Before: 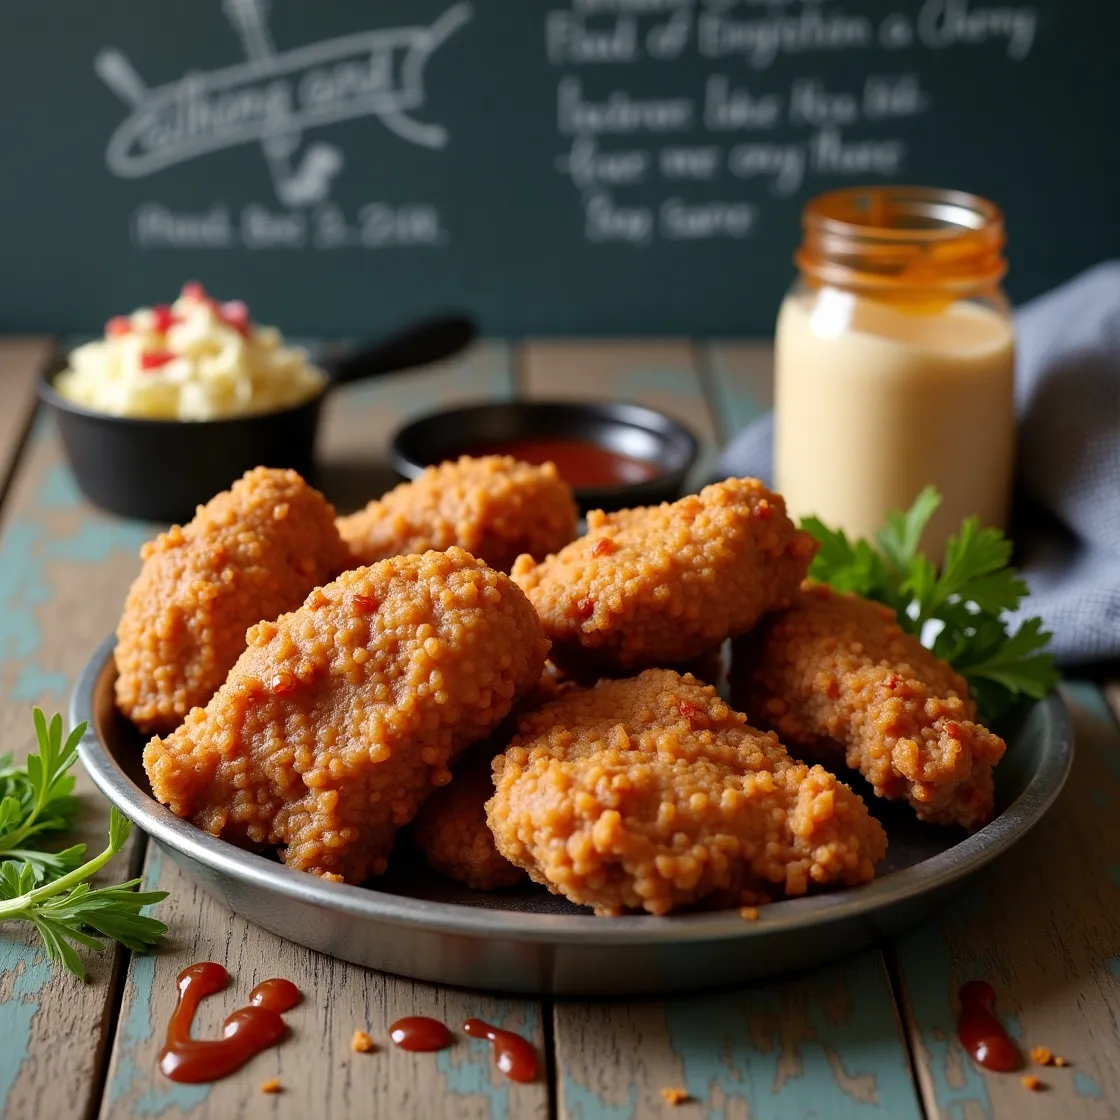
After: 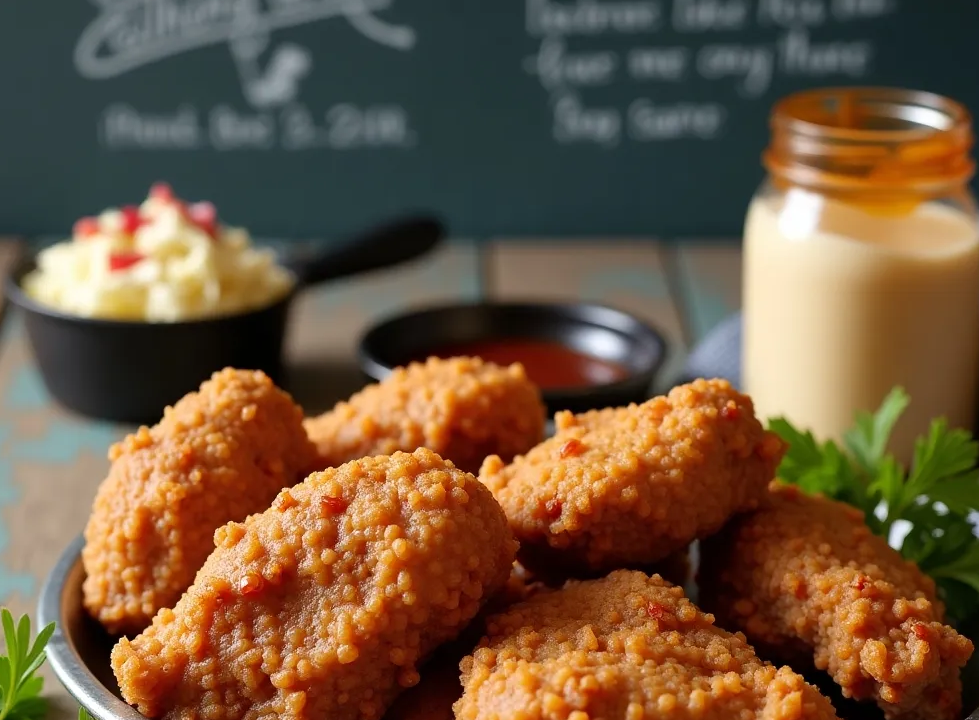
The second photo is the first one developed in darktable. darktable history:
crop: left 2.91%, top 8.872%, right 9.645%, bottom 26.822%
